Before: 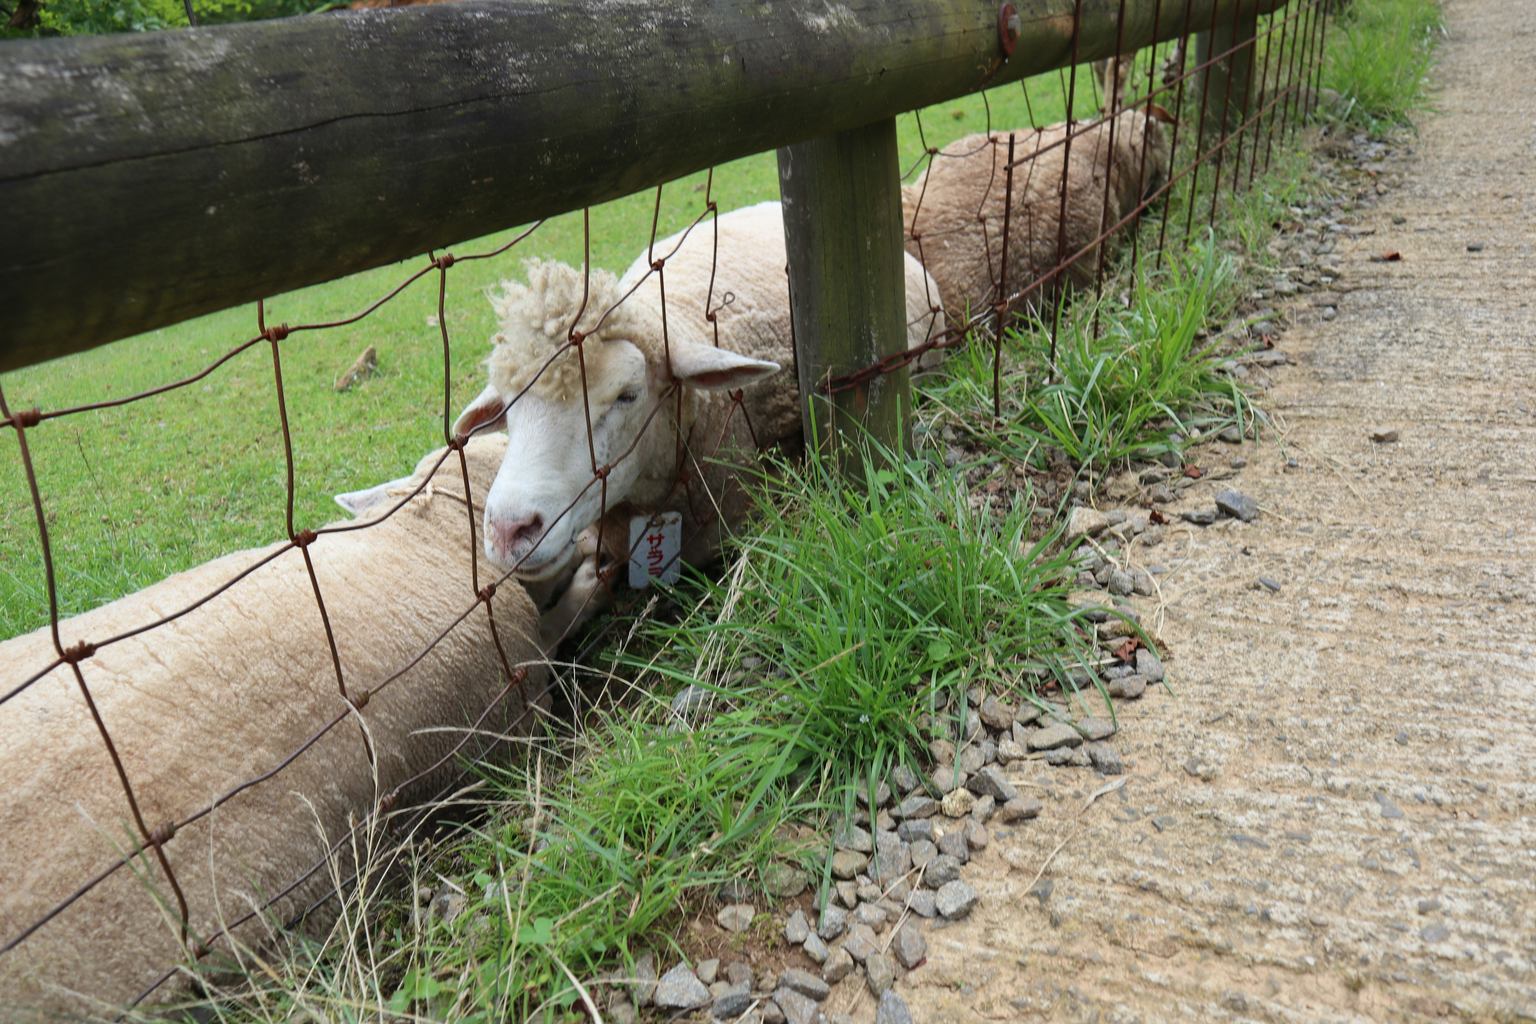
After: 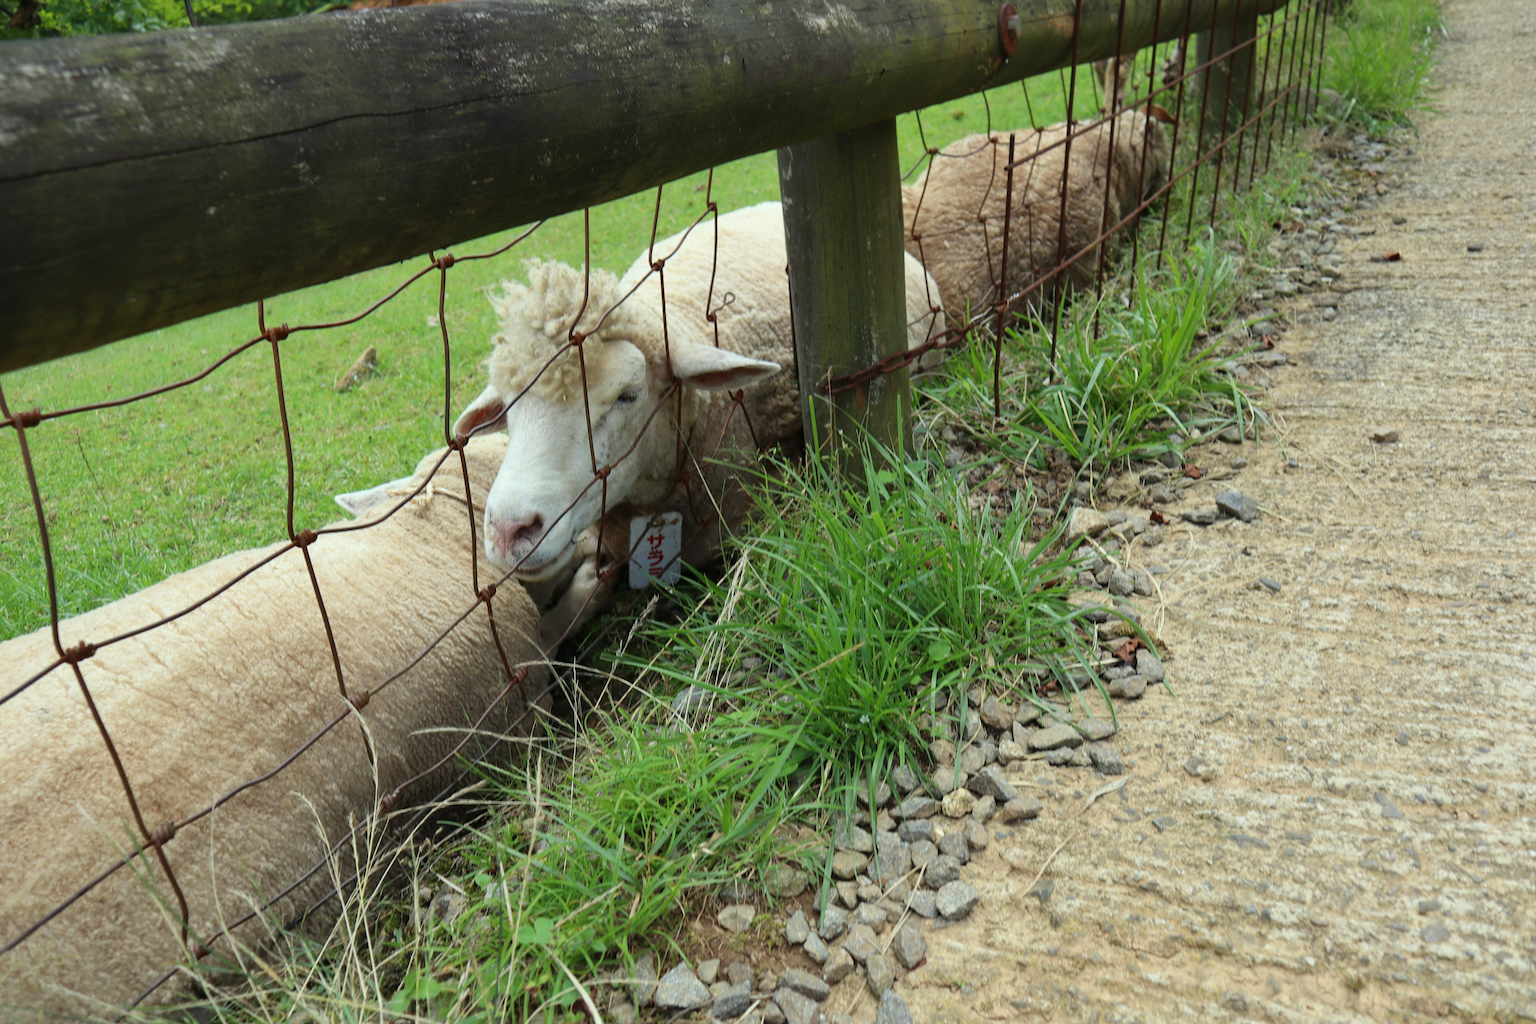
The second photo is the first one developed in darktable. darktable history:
color correction: highlights a* -4.48, highlights b* 6.3
